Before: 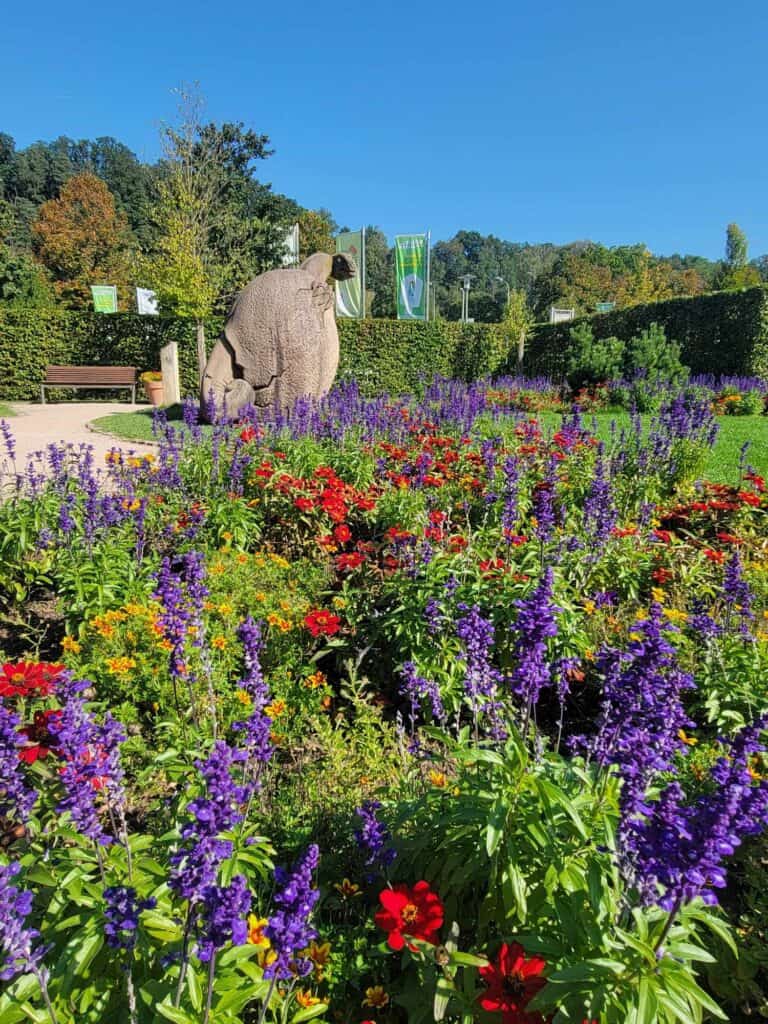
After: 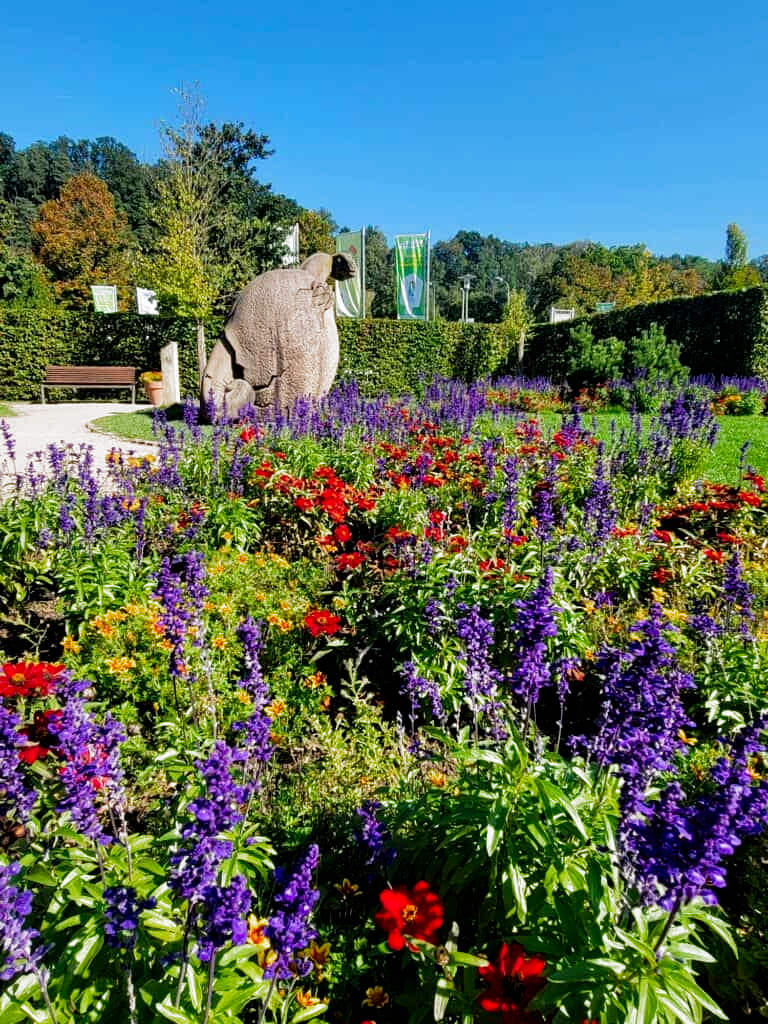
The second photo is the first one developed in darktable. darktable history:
filmic rgb: black relative exposure -8.2 EV, white relative exposure 2.2 EV, threshold 3 EV, hardness 7.11, latitude 75%, contrast 1.325, highlights saturation mix -2%, shadows ↔ highlights balance 30%, preserve chrominance no, color science v5 (2021), contrast in shadows safe, contrast in highlights safe, enable highlight reconstruction true
rgb levels: preserve colors max RGB
